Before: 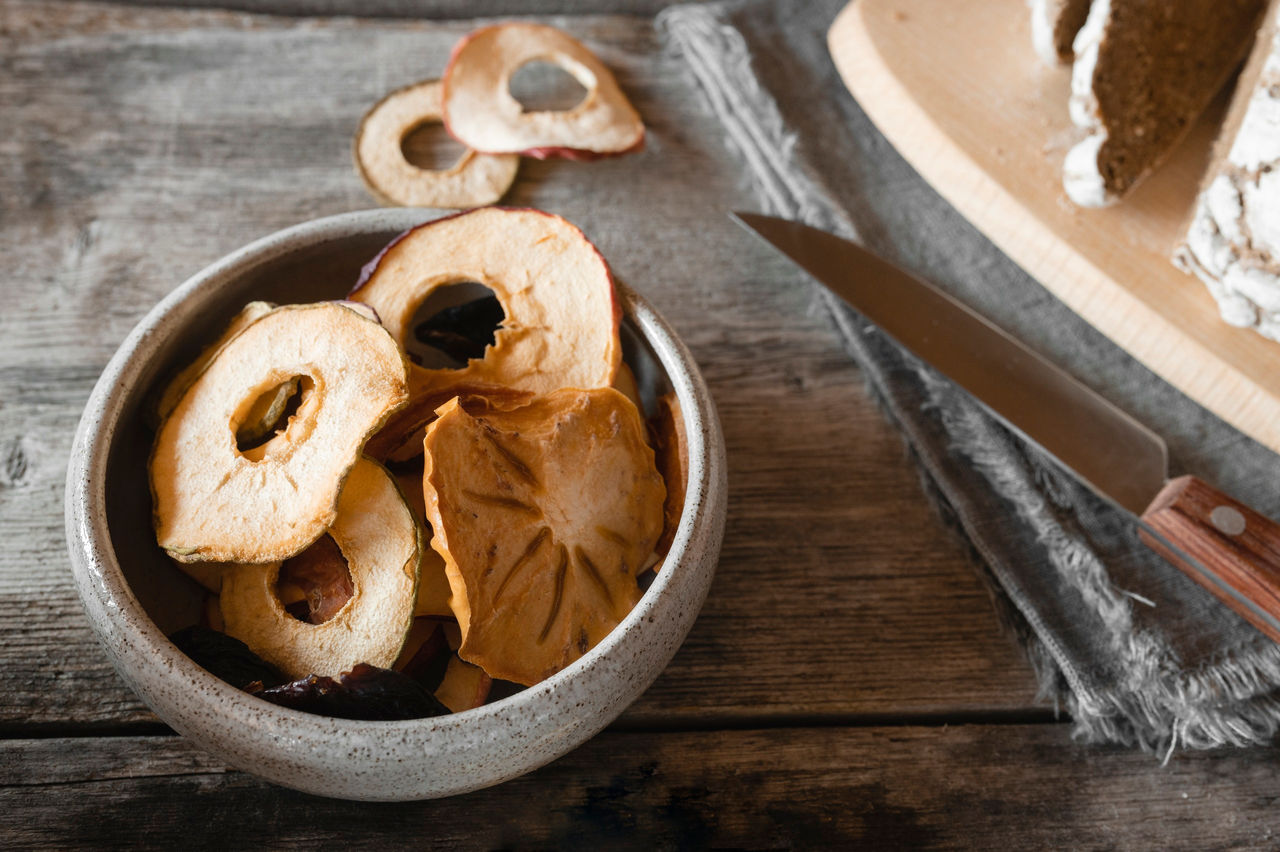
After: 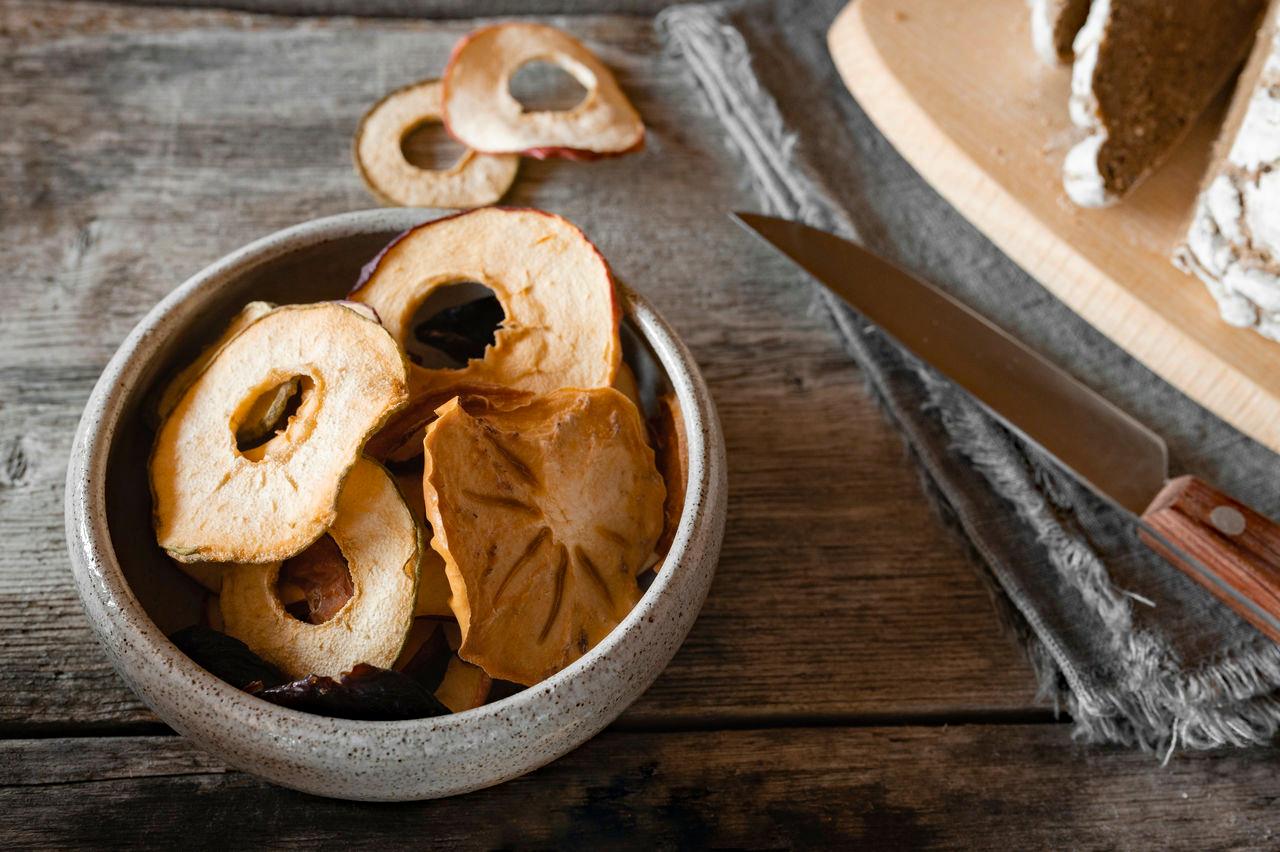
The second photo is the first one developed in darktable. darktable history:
haze removal: strength 0.282, distance 0.246, adaptive false
